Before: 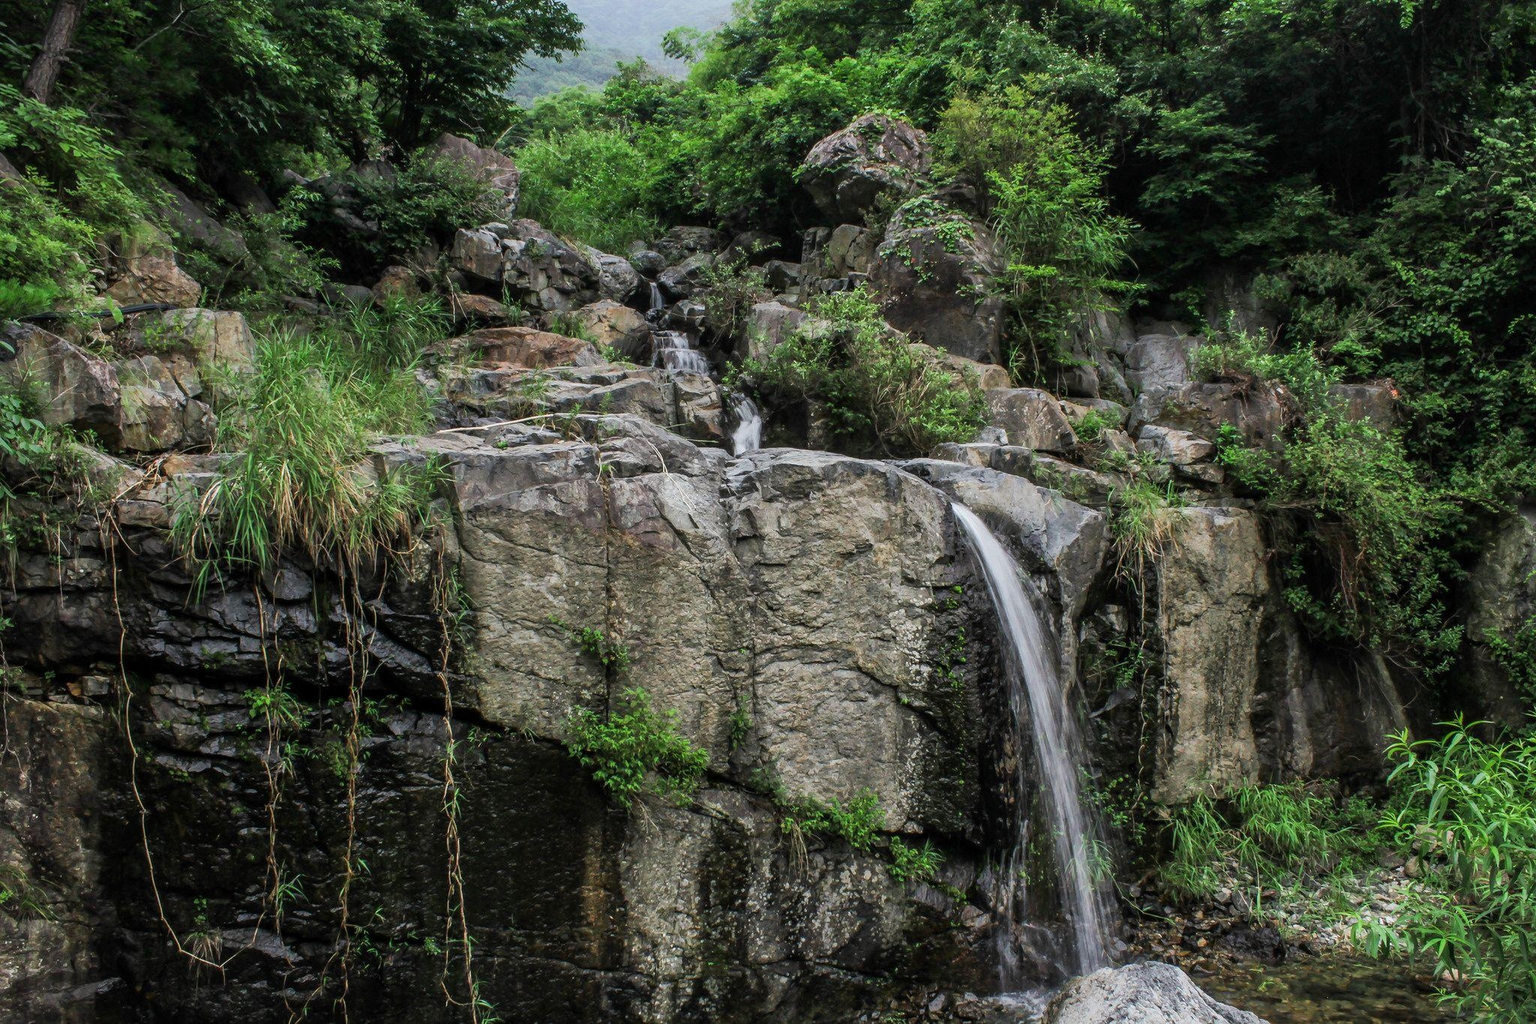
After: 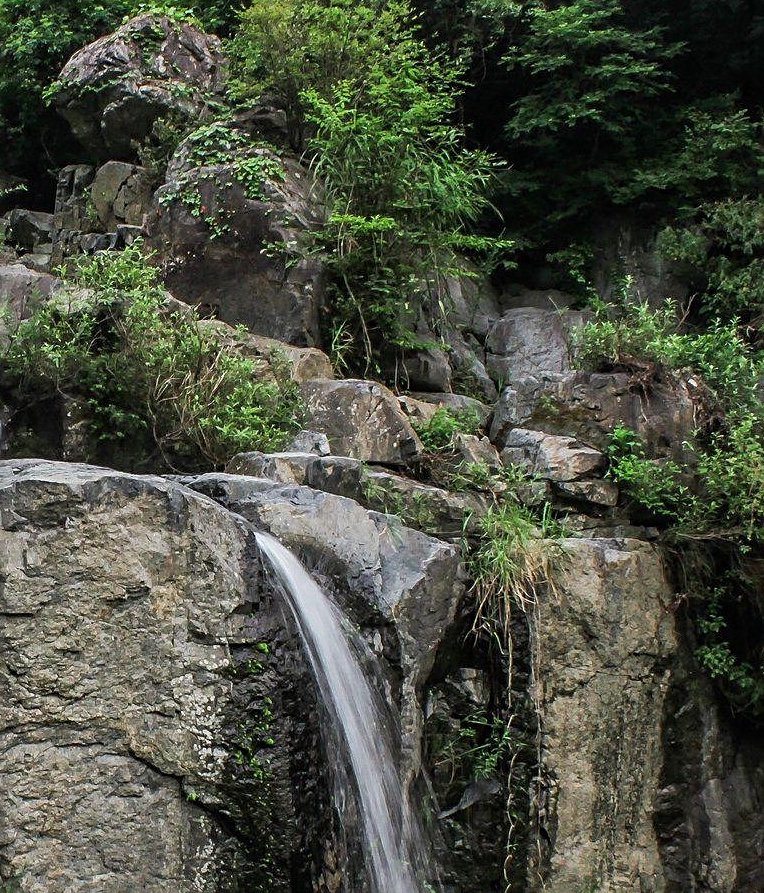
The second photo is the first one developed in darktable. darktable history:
crop and rotate: left 49.551%, top 10.117%, right 13.128%, bottom 24.438%
sharpen: on, module defaults
